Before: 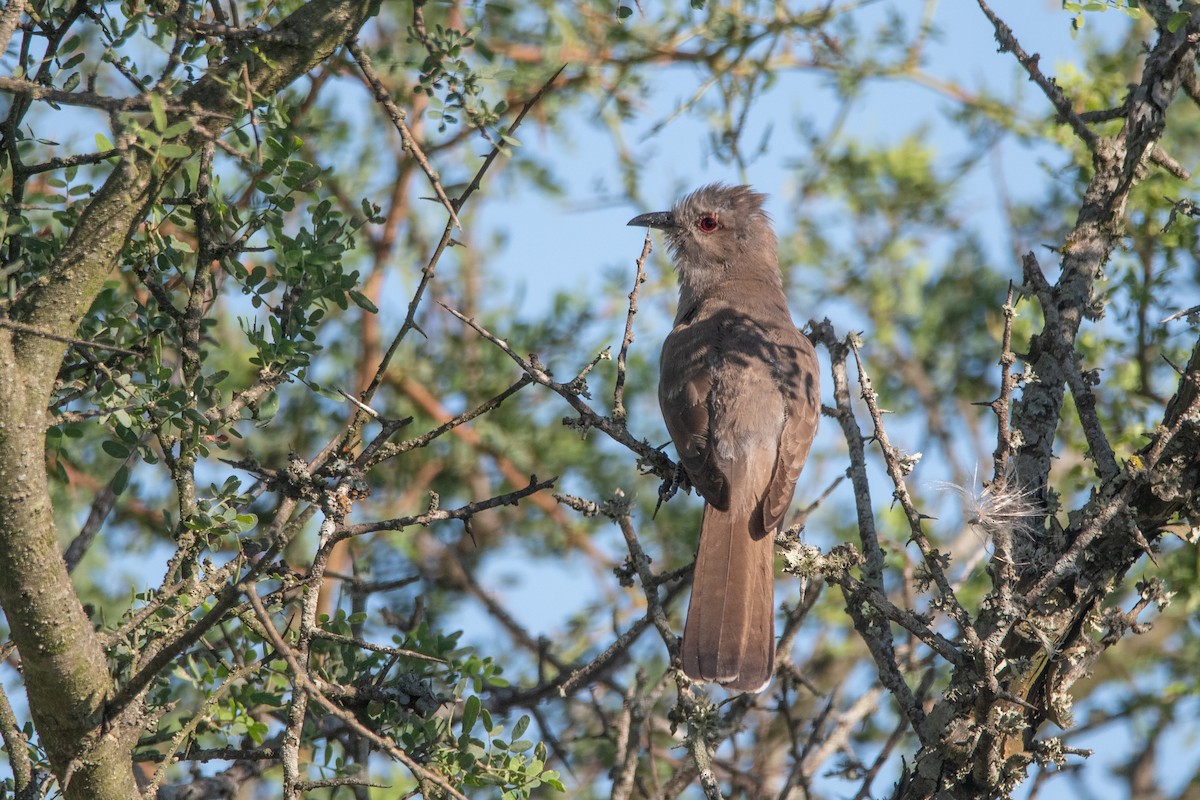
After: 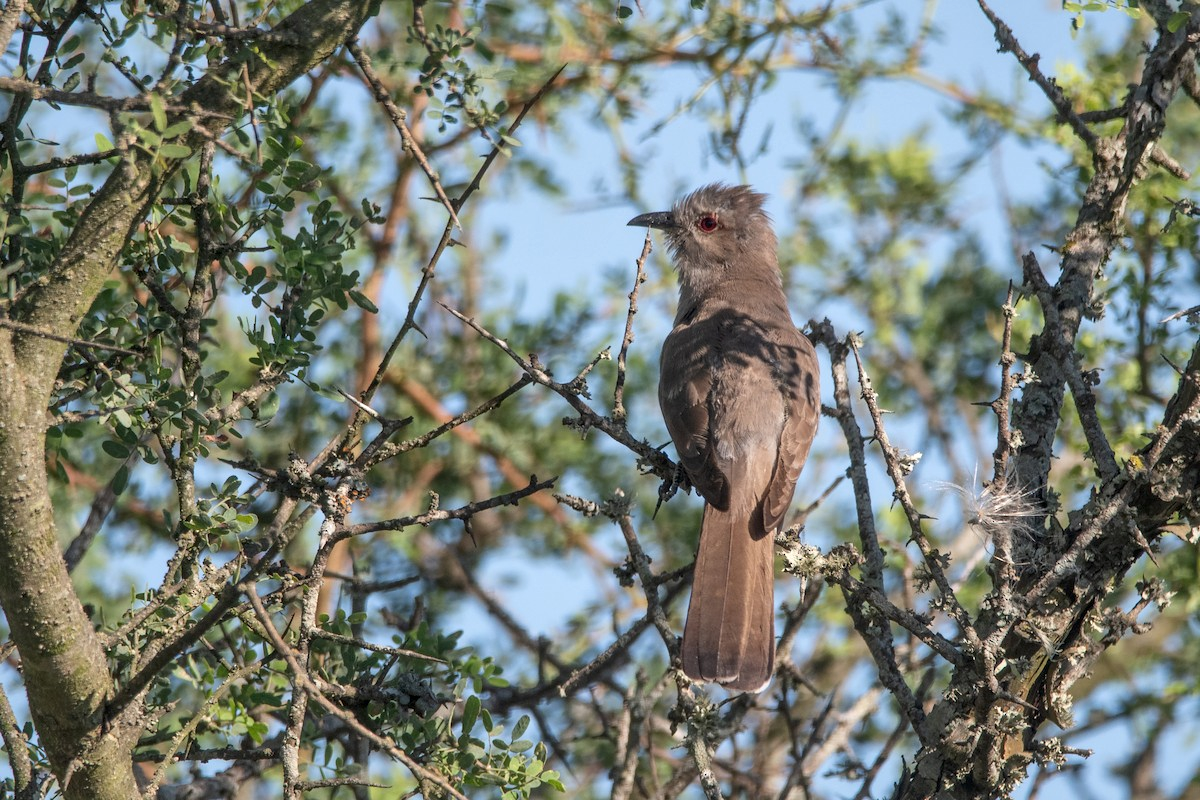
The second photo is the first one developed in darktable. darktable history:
local contrast: mode bilateral grid, contrast 26, coarseness 50, detail 123%, midtone range 0.2
